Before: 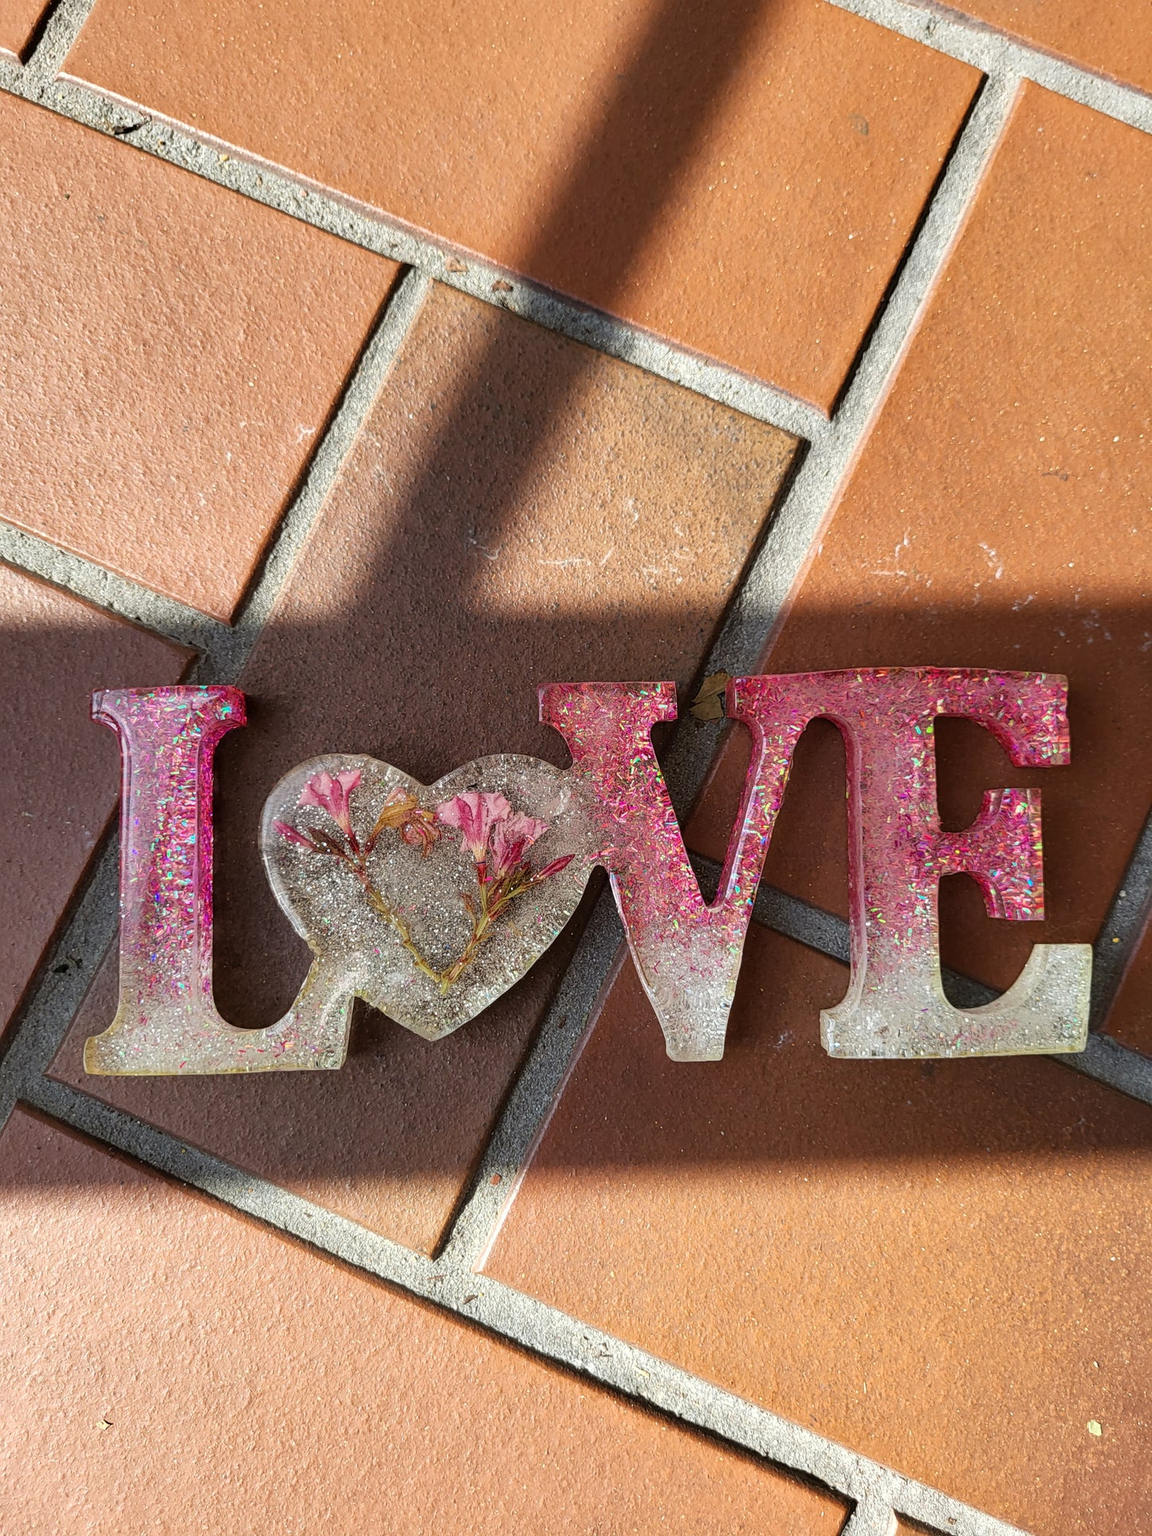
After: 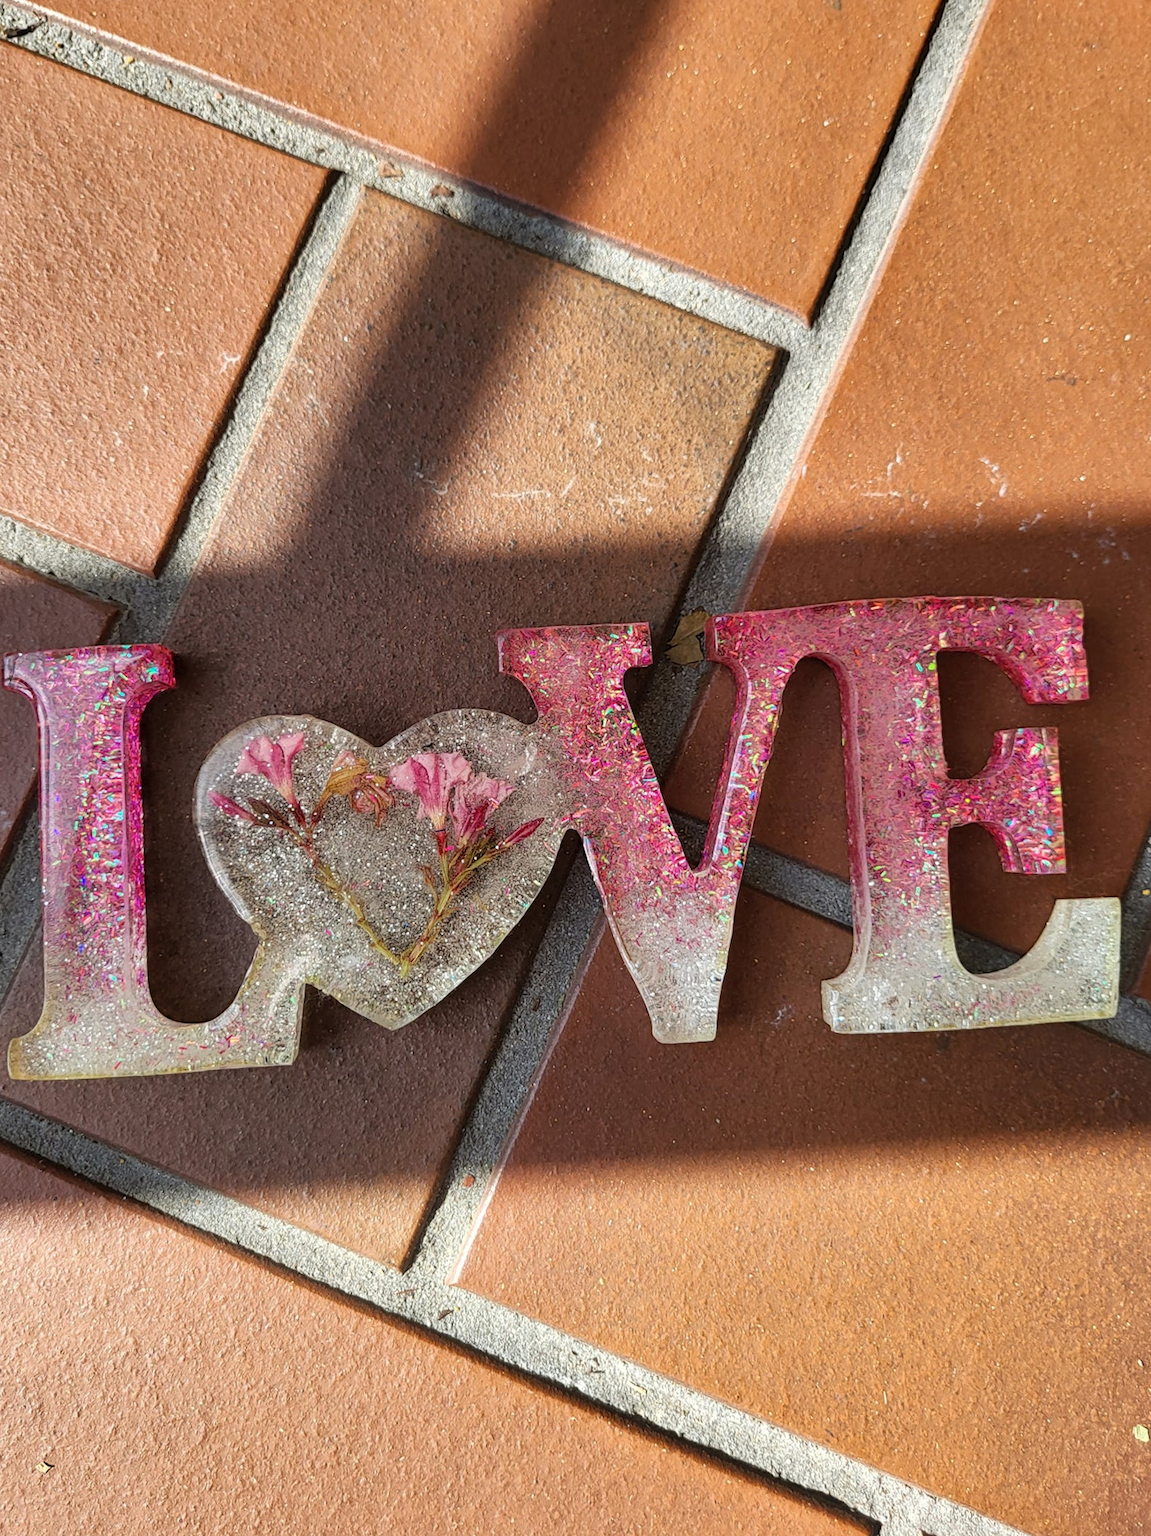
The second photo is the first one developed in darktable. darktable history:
bloom: size 13.65%, threshold 98.39%, strength 4.82%
crop and rotate: angle 1.96°, left 5.673%, top 5.673%
shadows and highlights: soften with gaussian
